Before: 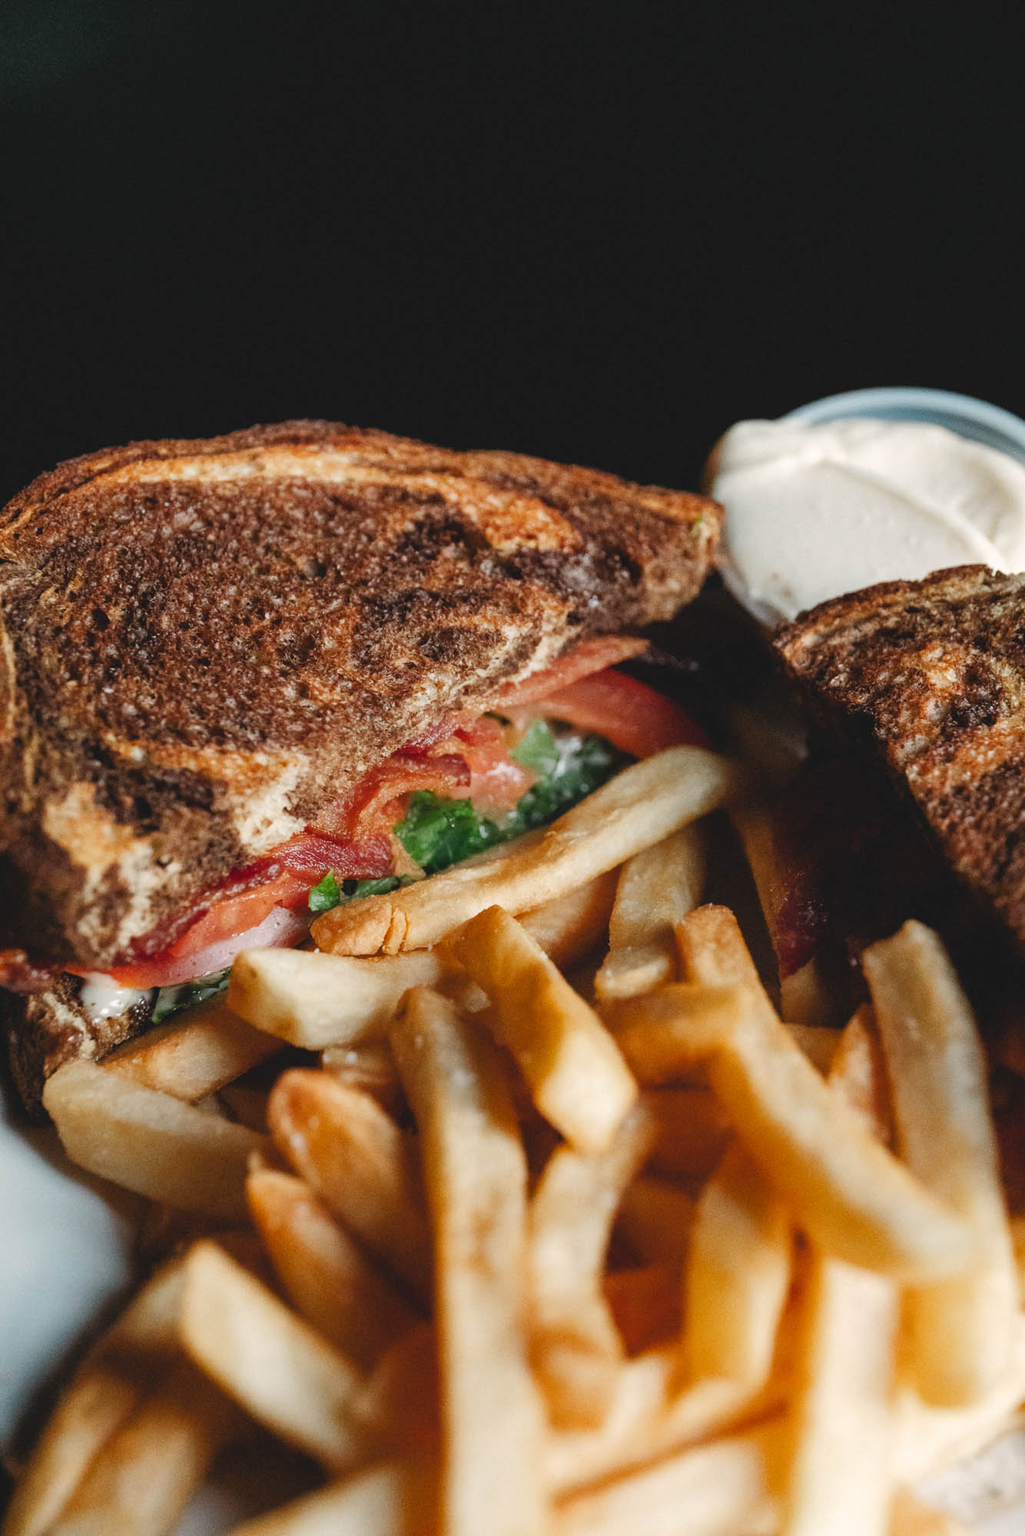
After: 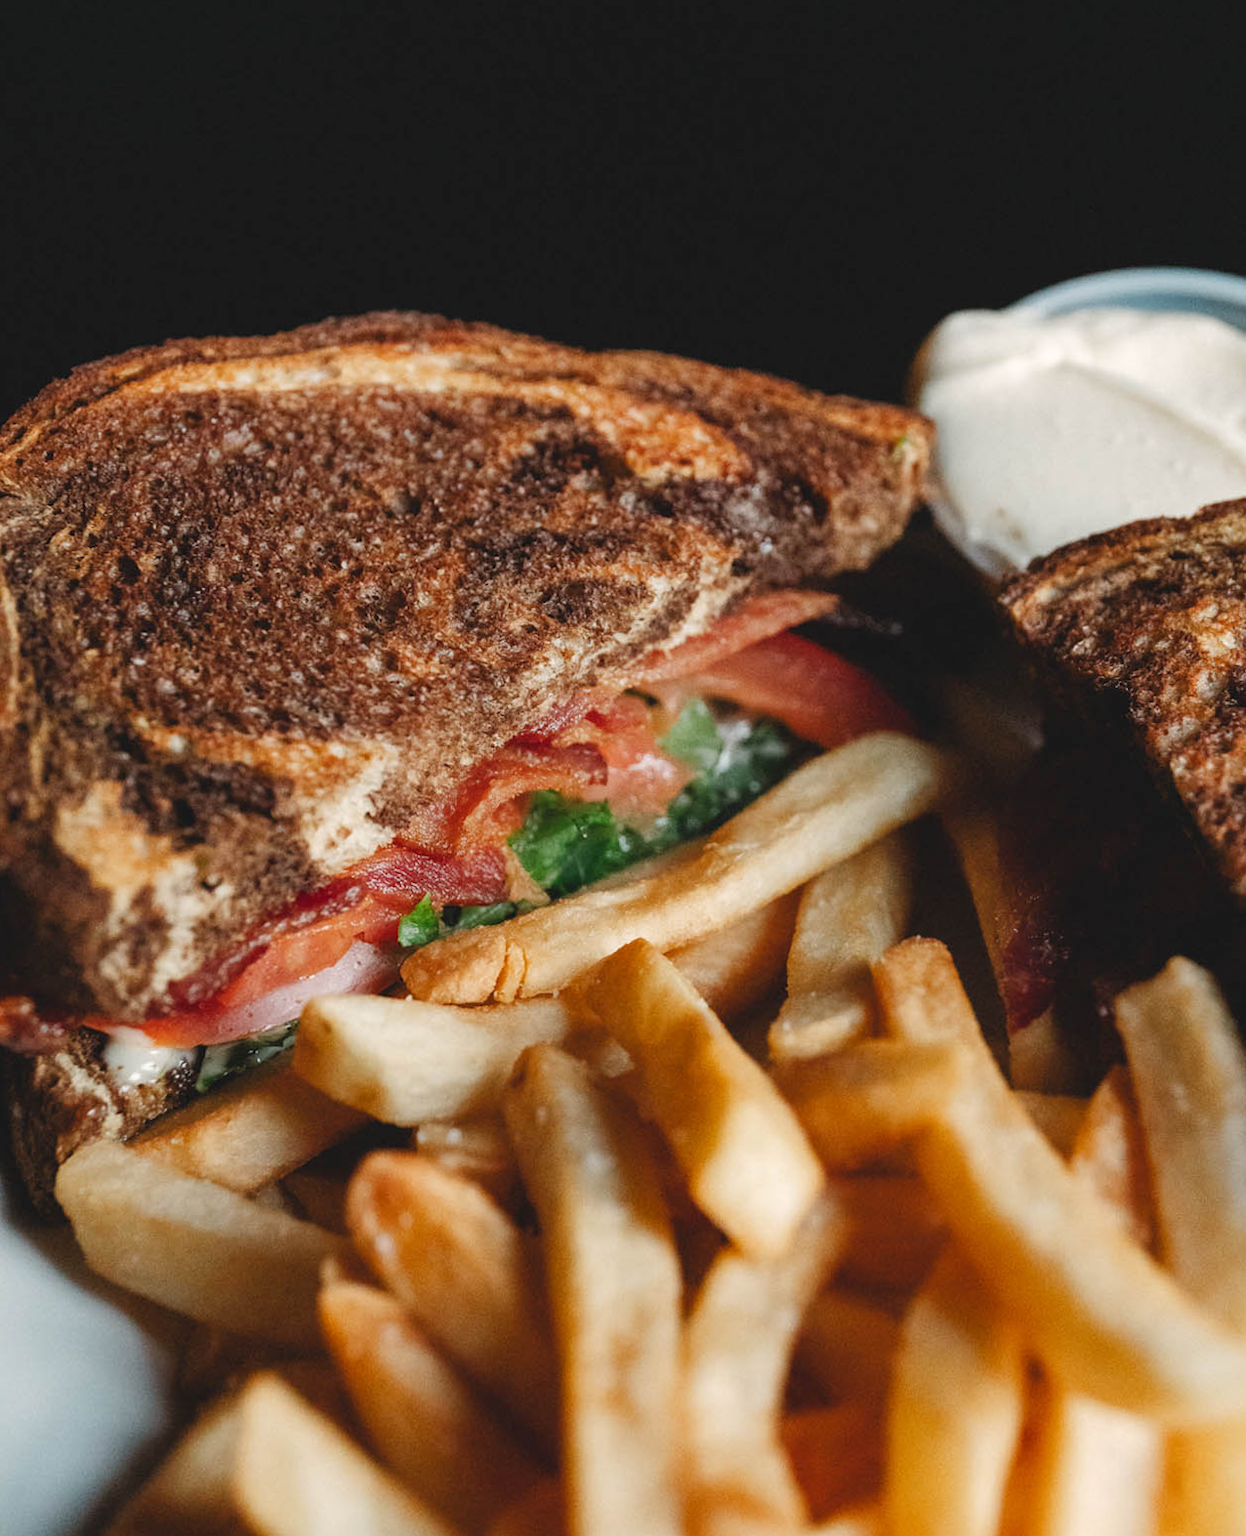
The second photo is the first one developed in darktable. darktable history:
crop and rotate: angle 0.111°, top 11.598%, right 5.607%, bottom 10.855%
